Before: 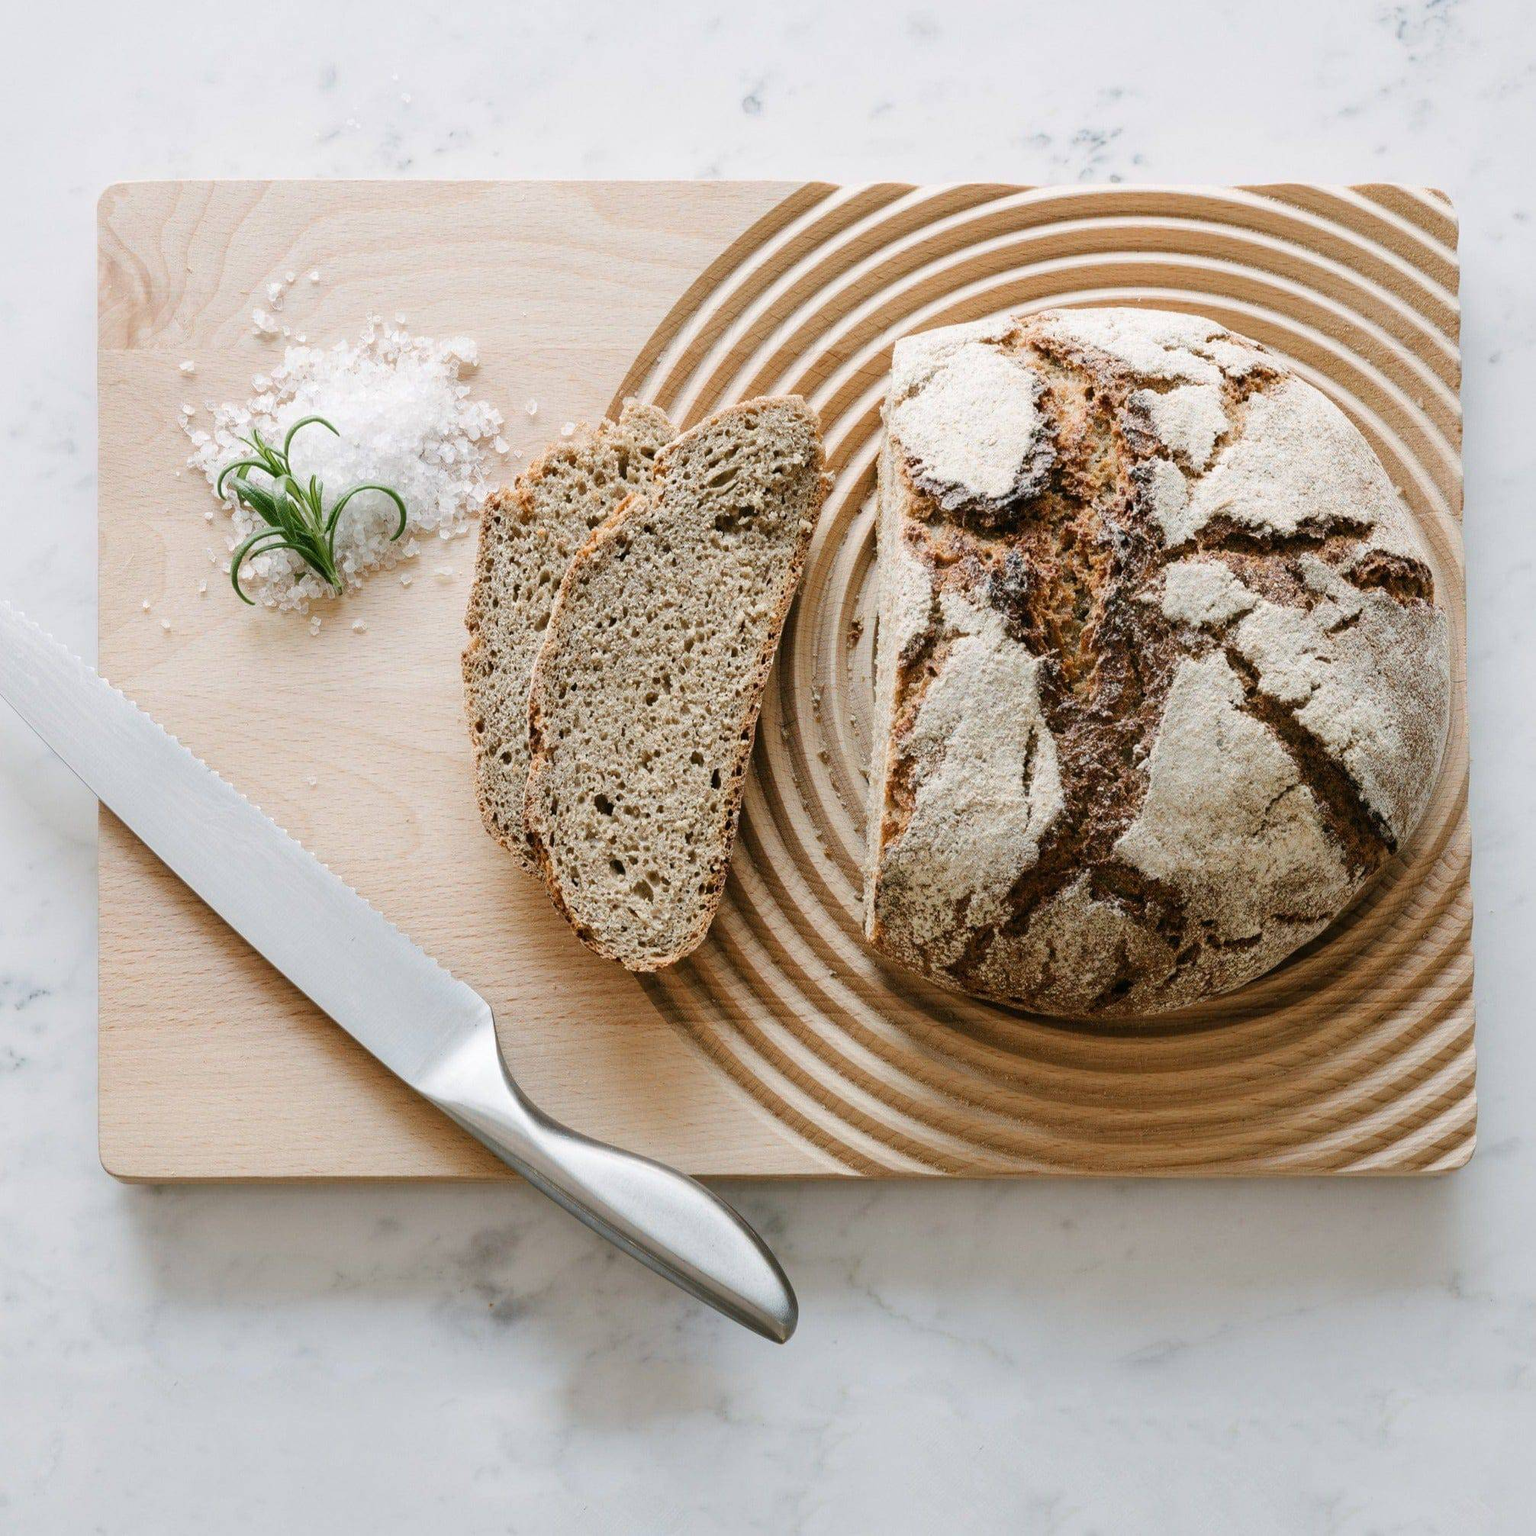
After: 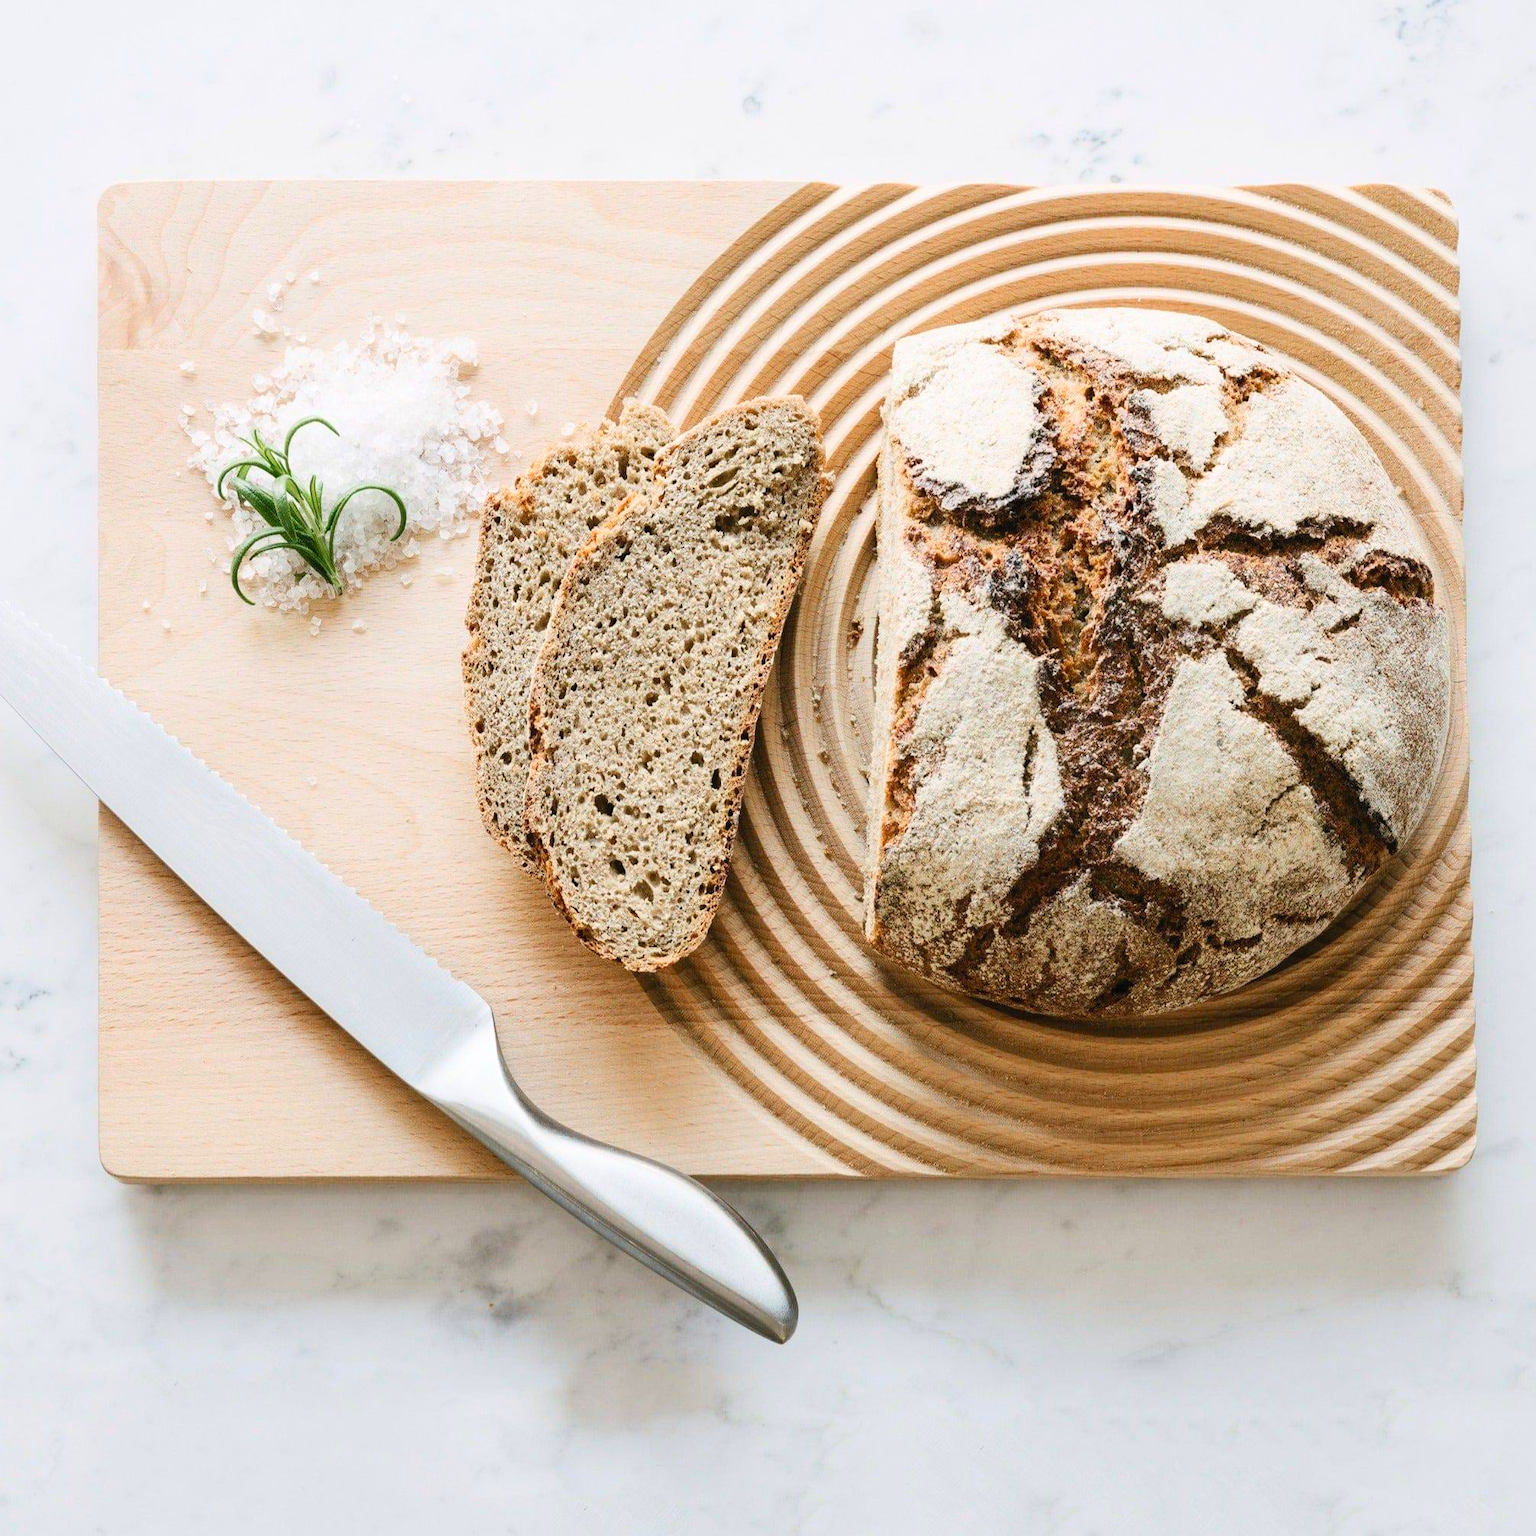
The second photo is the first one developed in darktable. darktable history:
contrast brightness saturation: contrast 0.204, brightness 0.163, saturation 0.226
